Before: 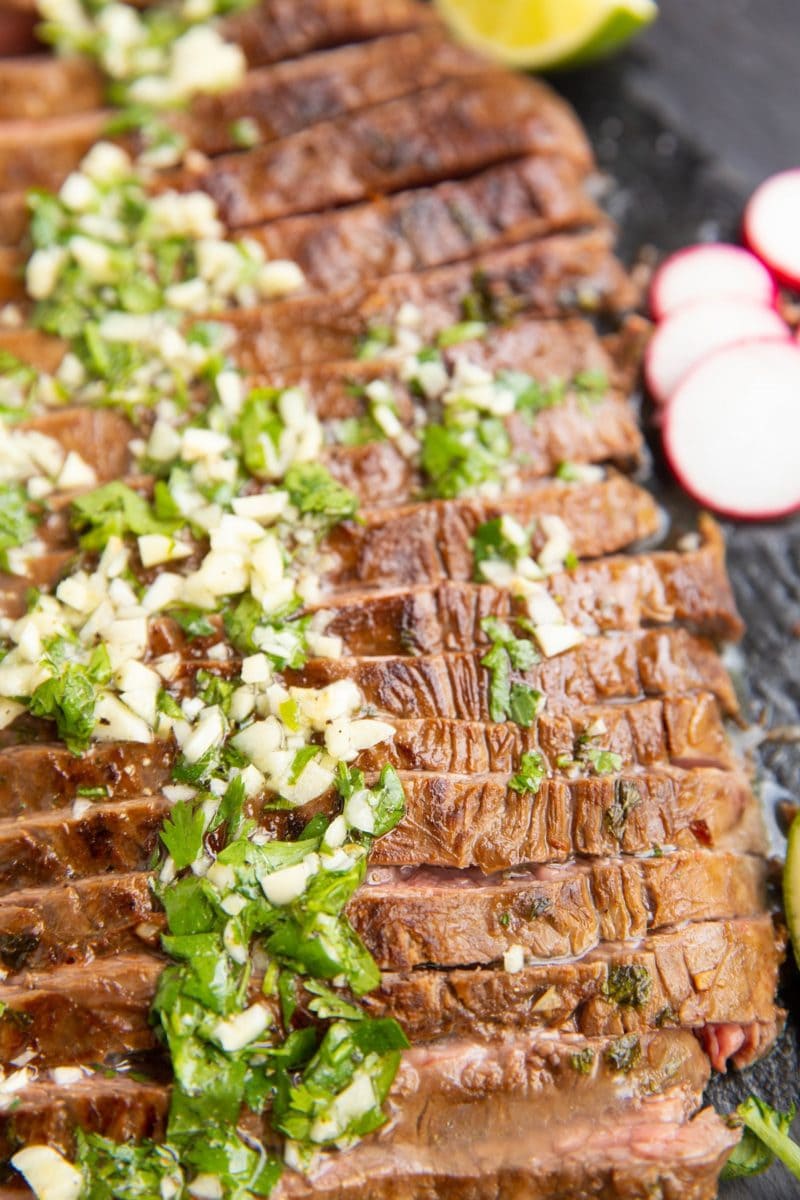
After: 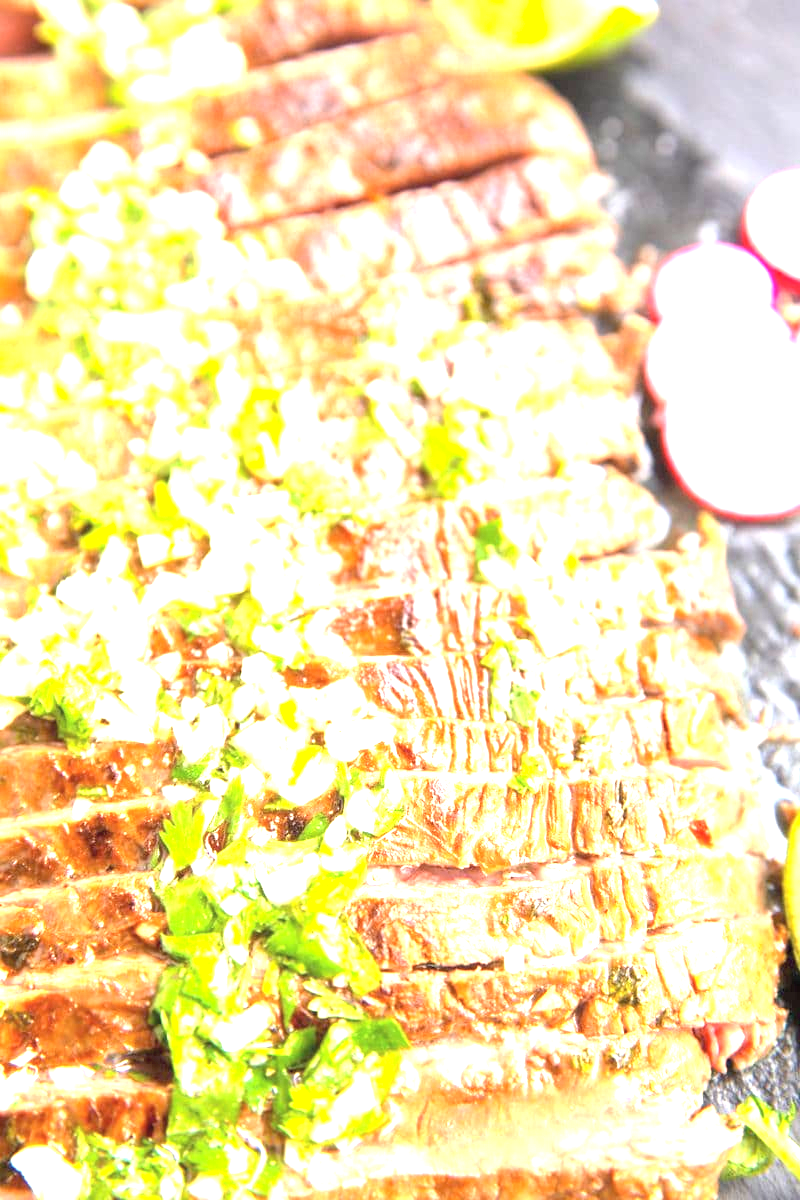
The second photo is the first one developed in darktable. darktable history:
exposure: black level correction 0, exposure 2.297 EV, compensate highlight preservation false
contrast brightness saturation: brightness 0.127
